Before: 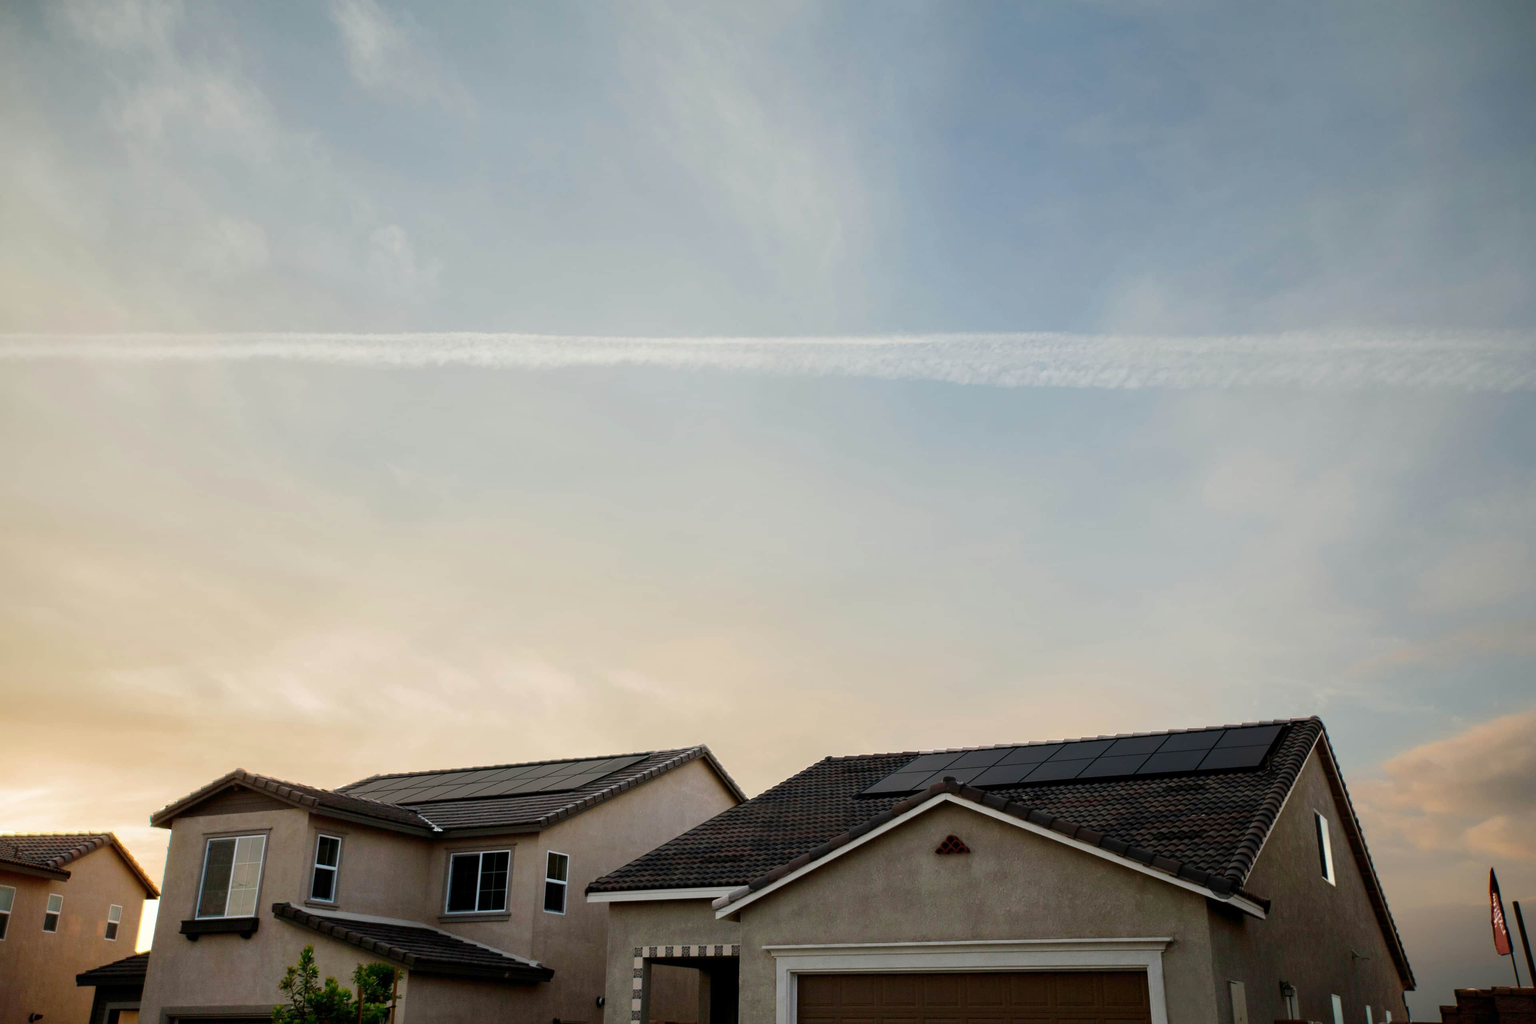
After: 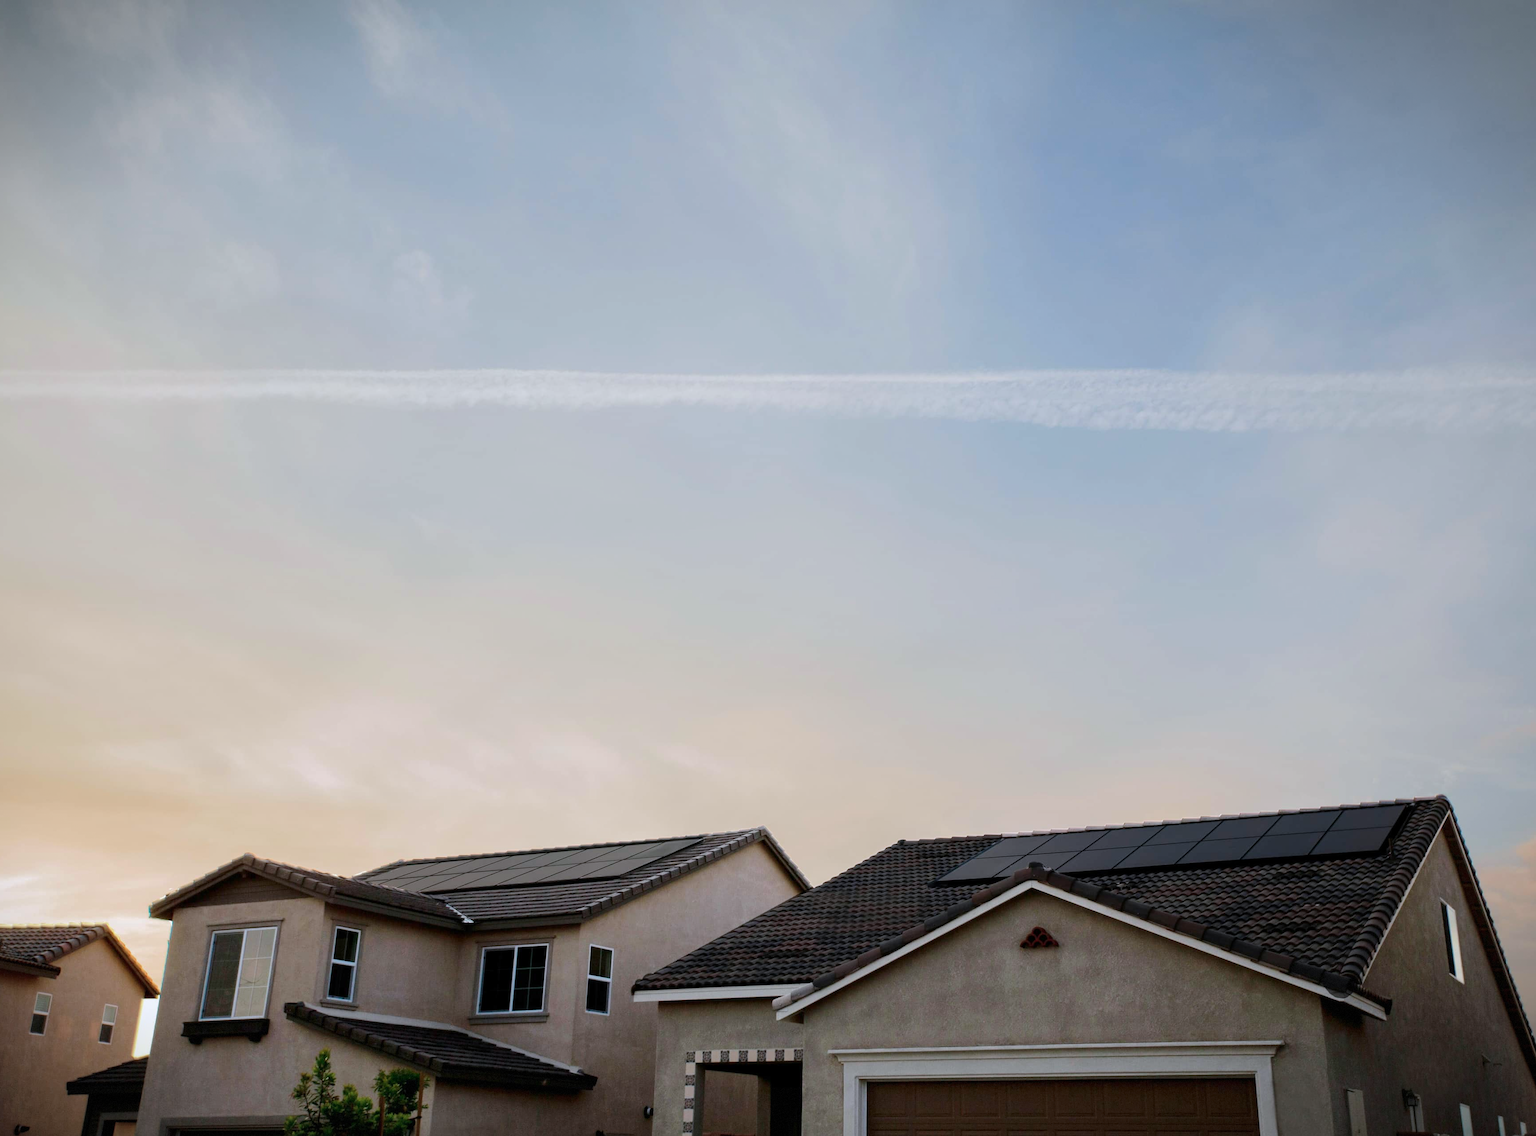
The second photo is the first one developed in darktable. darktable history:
color calibration: illuminant as shot in camera, x 0.358, y 0.373, temperature 4628.91 K
crop and rotate: left 1.088%, right 8.807%
base curve: curves: ch0 [(0, 0) (0.235, 0.266) (0.503, 0.496) (0.786, 0.72) (1, 1)]
vignetting: fall-off start 100%, brightness -0.406, saturation -0.3, width/height ratio 1.324, dithering 8-bit output, unbound false
